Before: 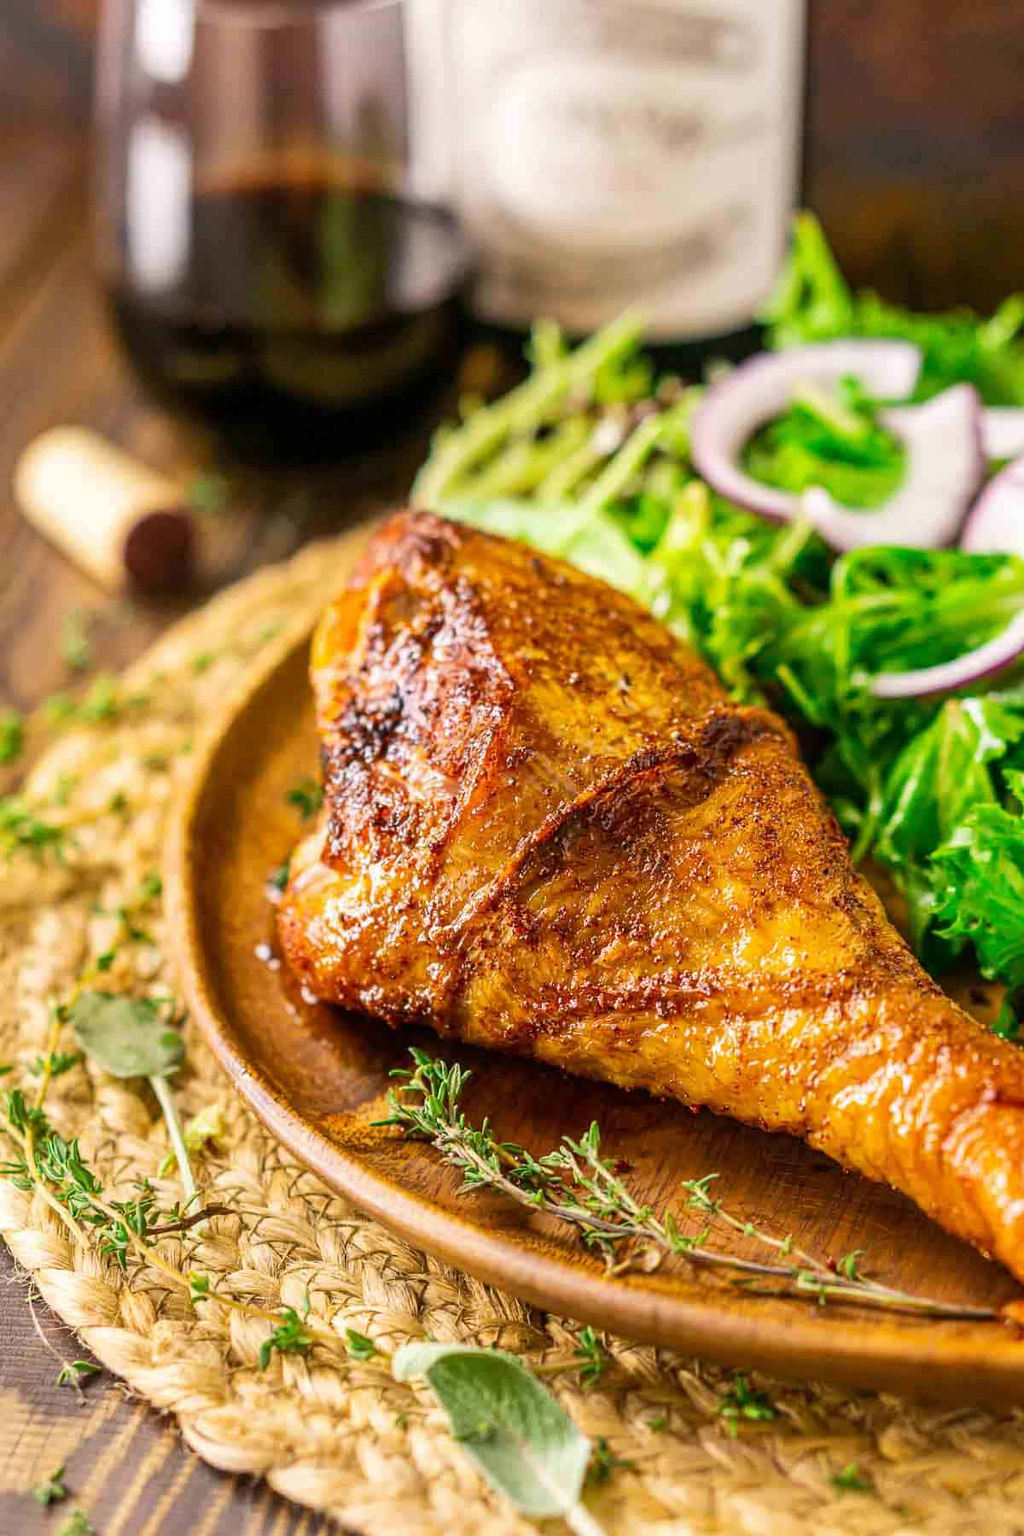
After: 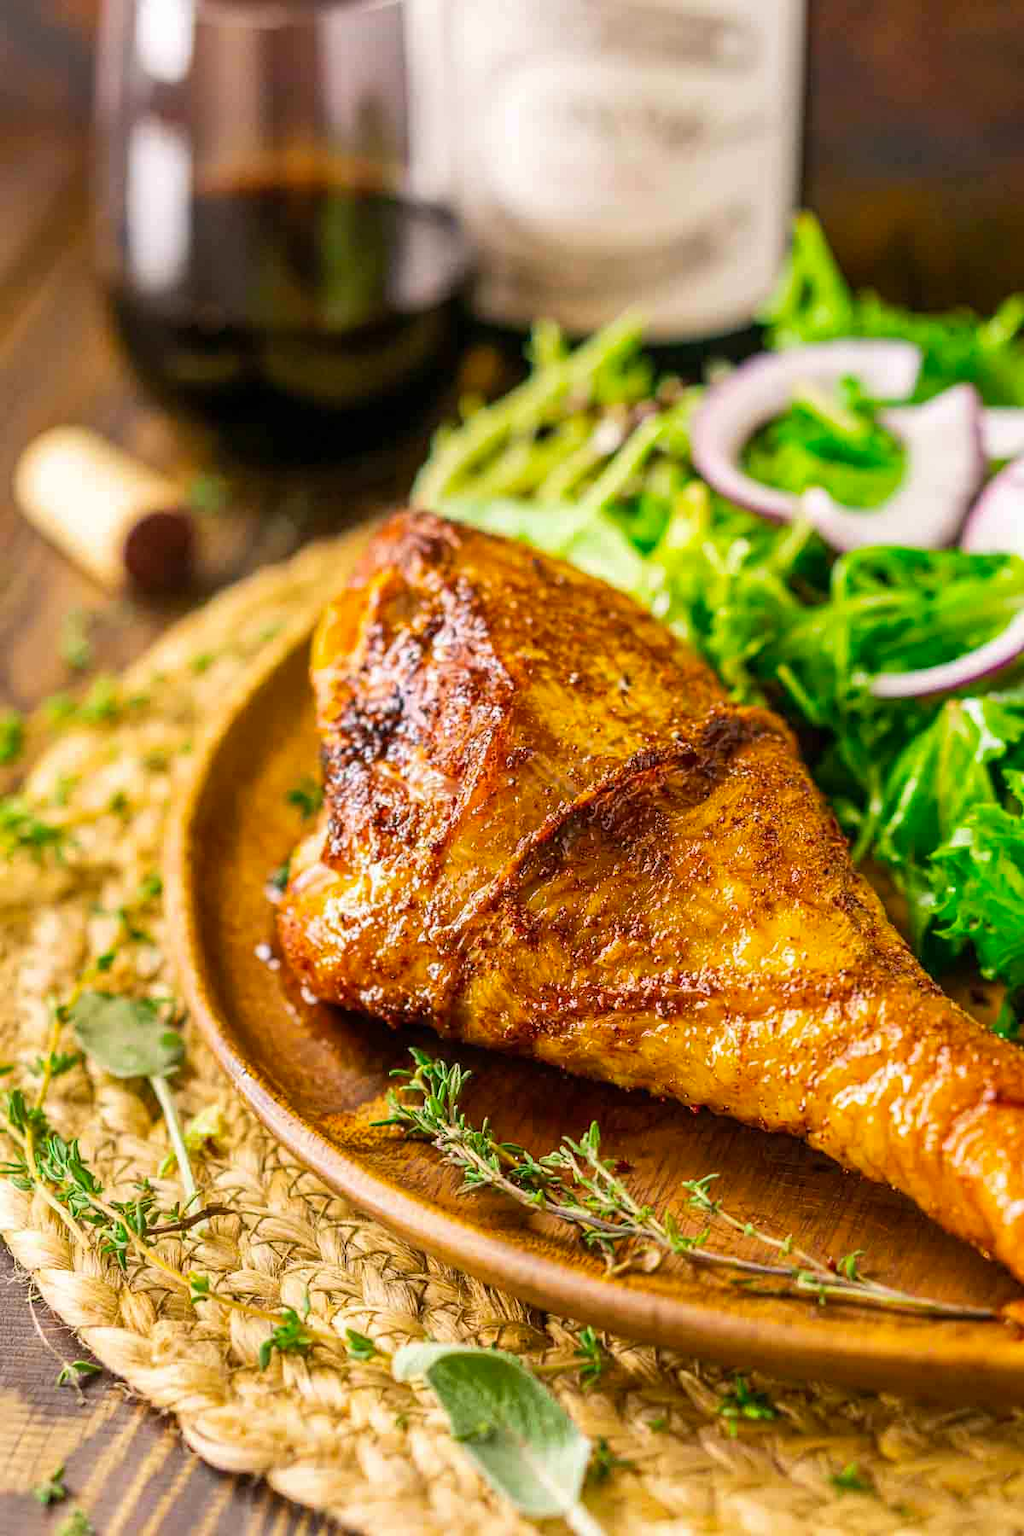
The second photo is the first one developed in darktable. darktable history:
color balance rgb: perceptual saturation grading › global saturation 8.668%, global vibrance 10.844%
